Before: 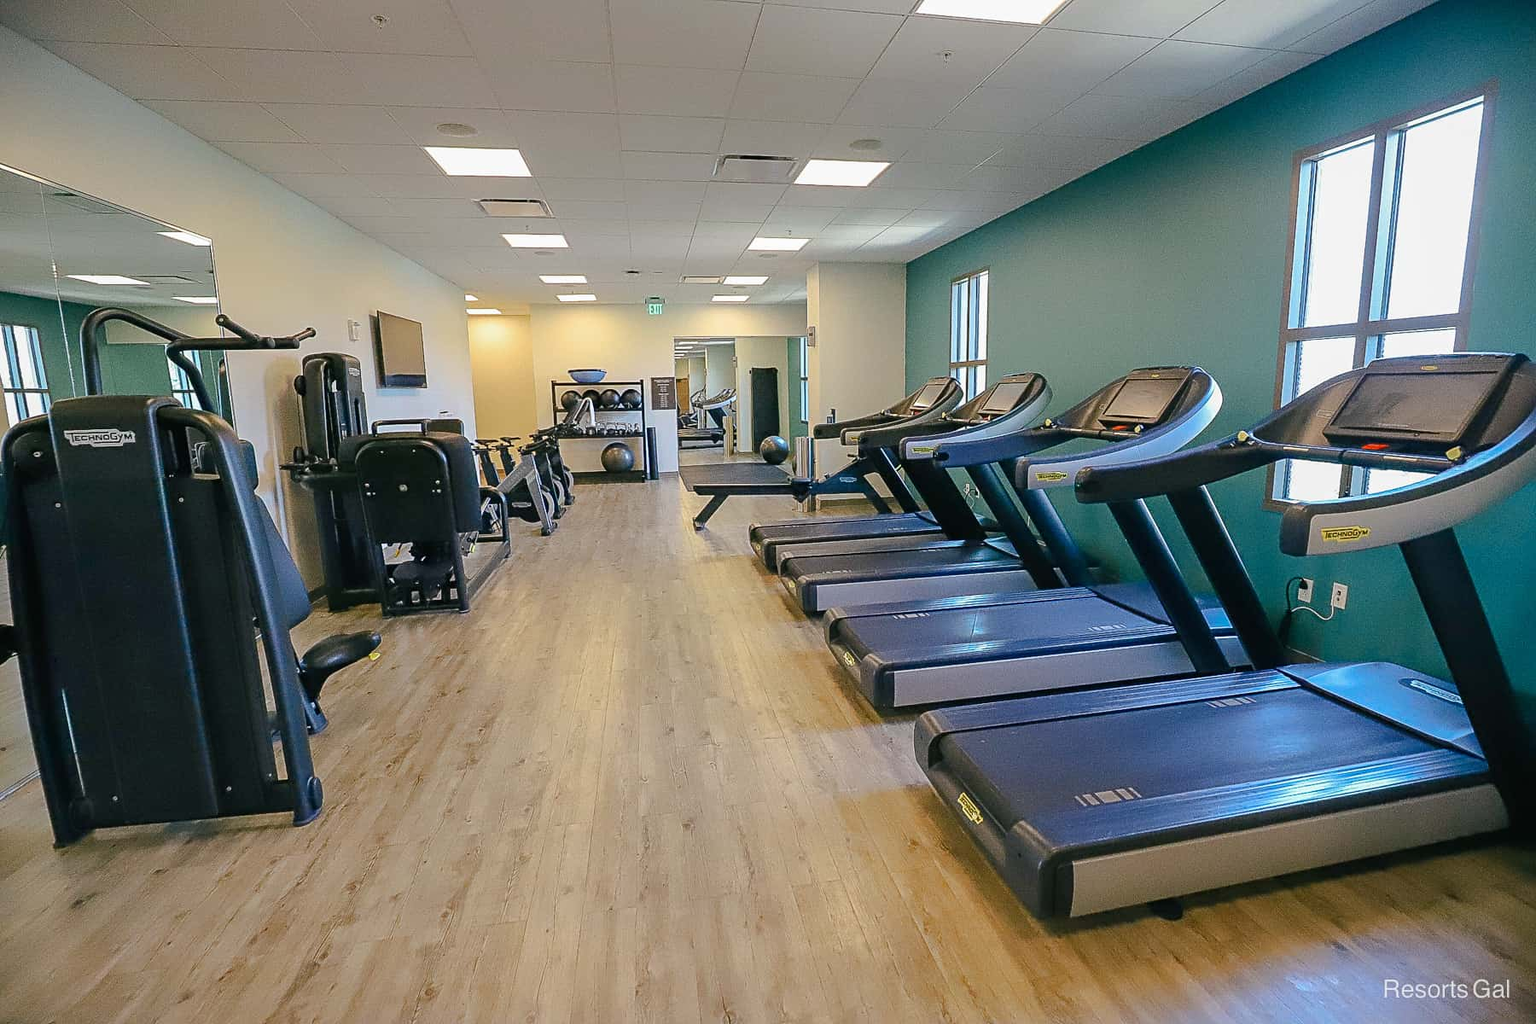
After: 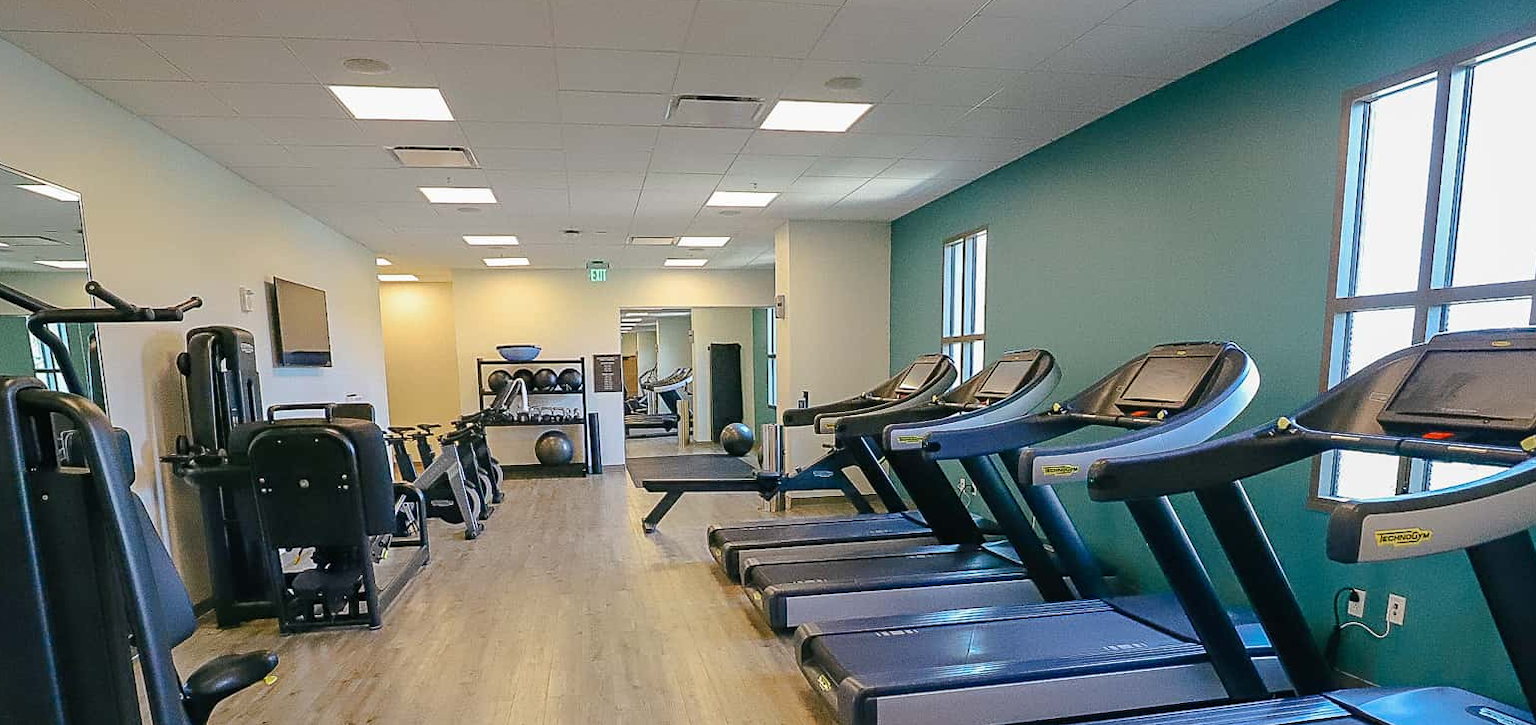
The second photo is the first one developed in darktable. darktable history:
crop and rotate: left 9.284%, top 7.212%, right 4.987%, bottom 31.956%
